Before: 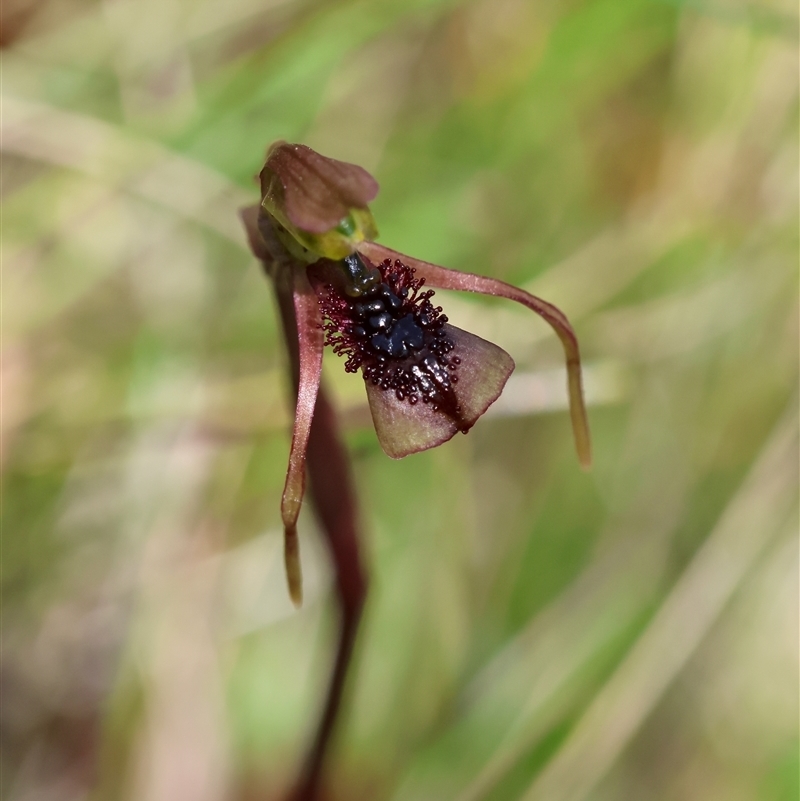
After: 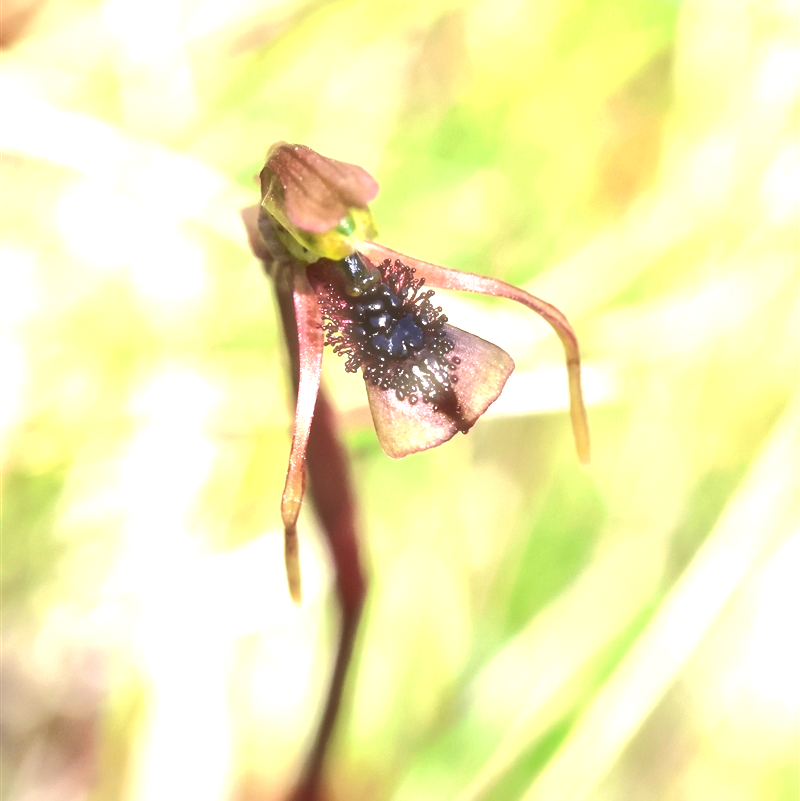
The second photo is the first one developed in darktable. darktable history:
exposure: black level correction 0, exposure 1.976 EV, compensate highlight preservation false
tone curve: curves: ch0 [(0, 0) (0.003, 0.156) (0.011, 0.156) (0.025, 0.157) (0.044, 0.164) (0.069, 0.172) (0.1, 0.181) (0.136, 0.191) (0.177, 0.214) (0.224, 0.245) (0.277, 0.285) (0.335, 0.333) (0.399, 0.387) (0.468, 0.471) (0.543, 0.556) (0.623, 0.648) (0.709, 0.734) (0.801, 0.809) (0.898, 0.891) (1, 1)], color space Lab, independent channels, preserve colors none
haze removal: strength -0.109, compatibility mode true, adaptive false
